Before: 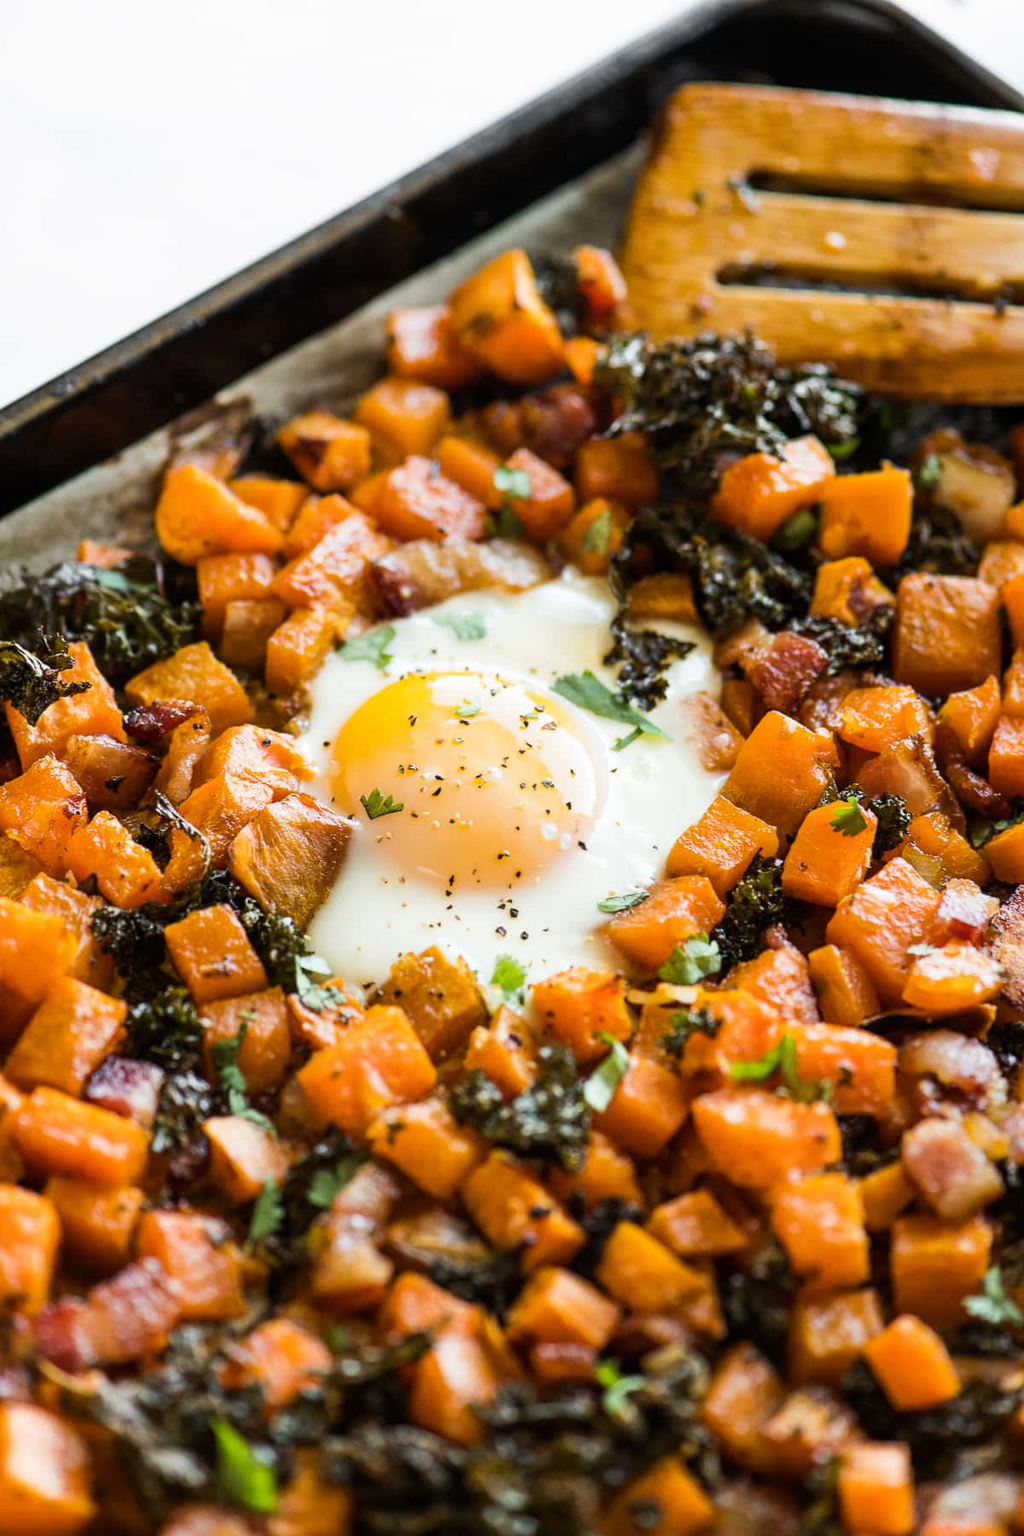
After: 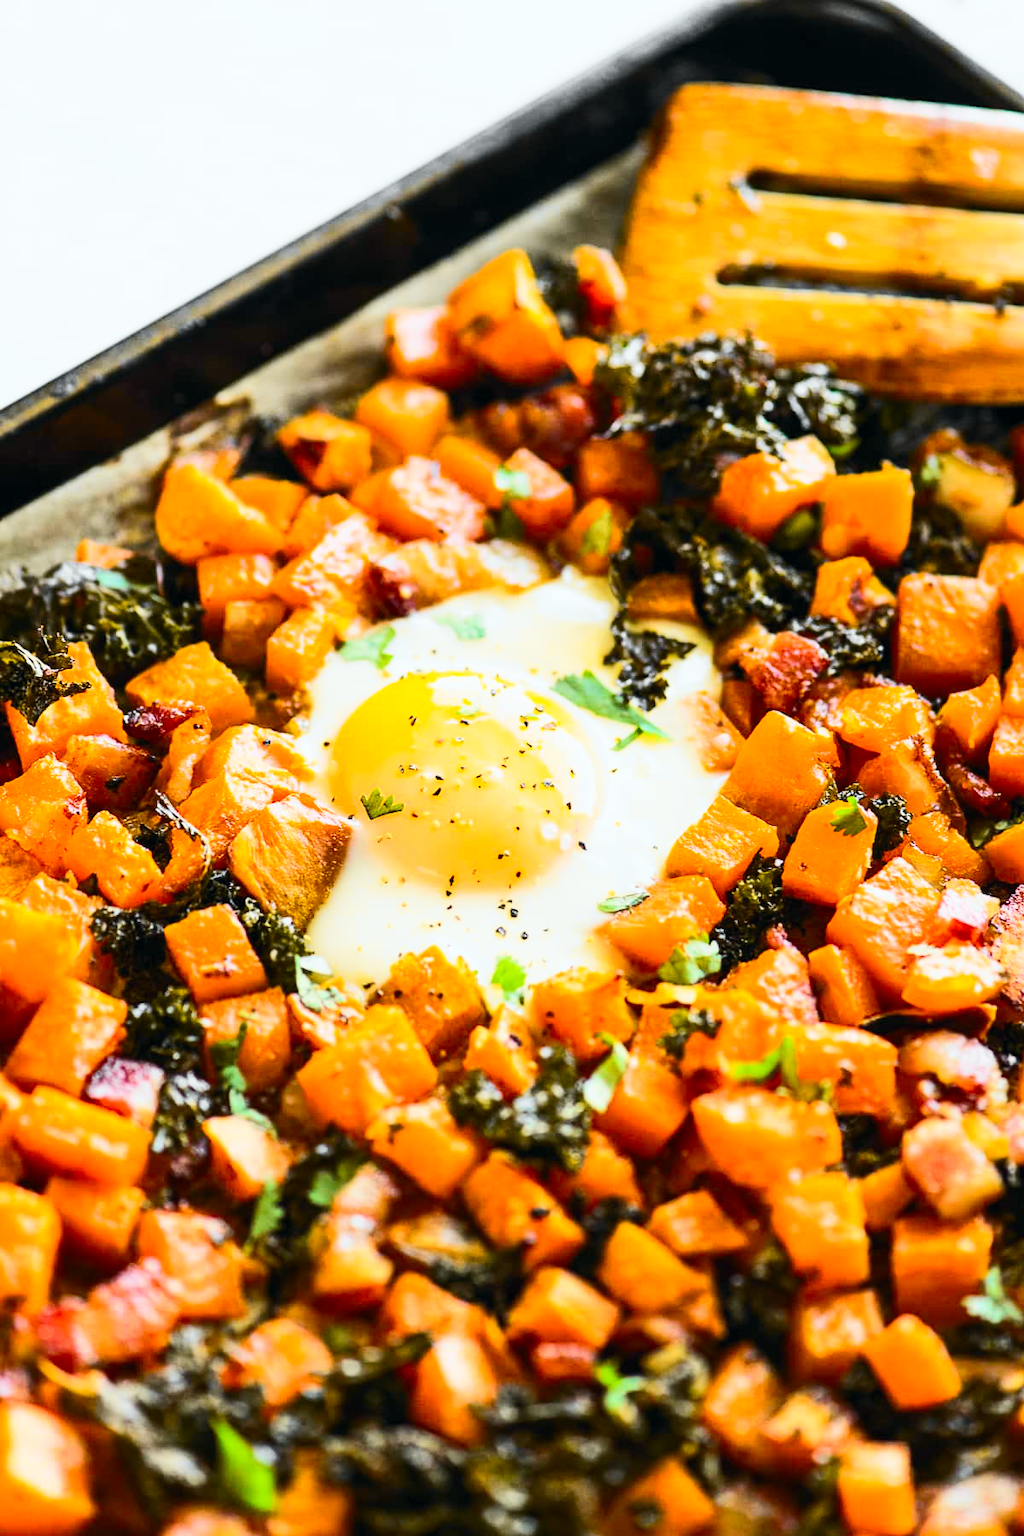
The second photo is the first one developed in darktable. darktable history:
tone curve: curves: ch0 [(0, 0) (0.071, 0.06) (0.253, 0.242) (0.437, 0.498) (0.55, 0.644) (0.657, 0.749) (0.823, 0.876) (1, 0.99)]; ch1 [(0, 0) (0.346, 0.307) (0.408, 0.369) (0.453, 0.457) (0.476, 0.489) (0.502, 0.493) (0.521, 0.515) (0.537, 0.531) (0.612, 0.641) (0.676, 0.728) (1, 1)]; ch2 [(0, 0) (0.346, 0.34) (0.434, 0.46) (0.485, 0.494) (0.5, 0.494) (0.511, 0.504) (0.537, 0.551) (0.579, 0.599) (0.625, 0.686) (1, 1)], color space Lab, independent channels, preserve colors none
color balance: on, module defaults
contrast brightness saturation: contrast 0.2, brightness 0.16, saturation 0.22
